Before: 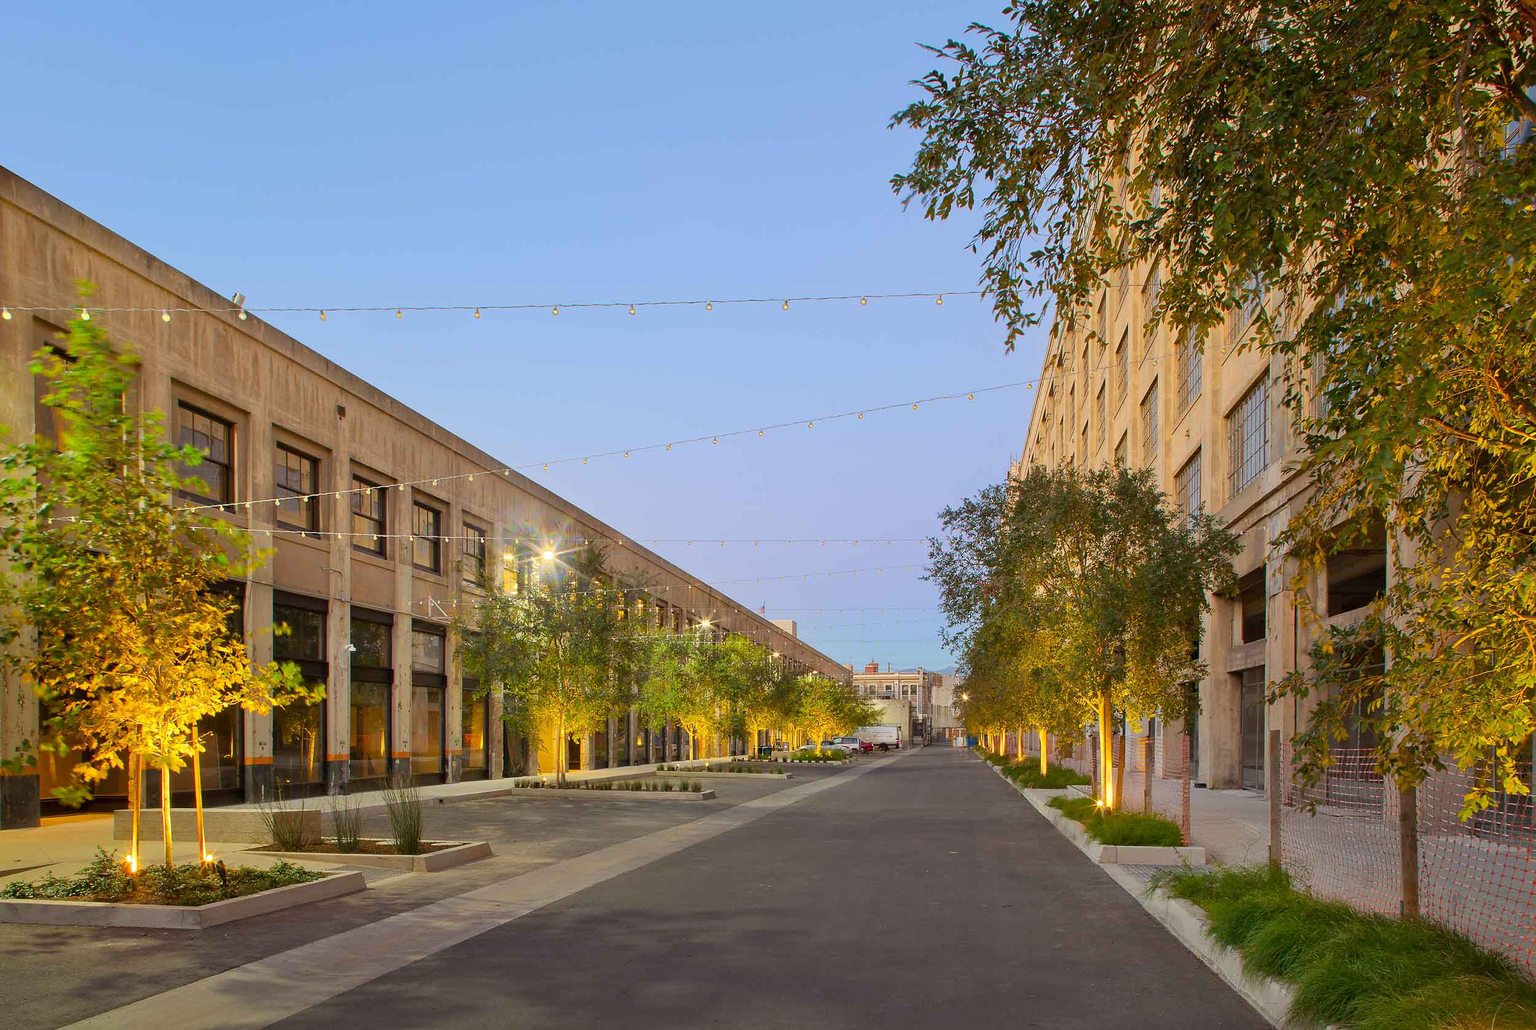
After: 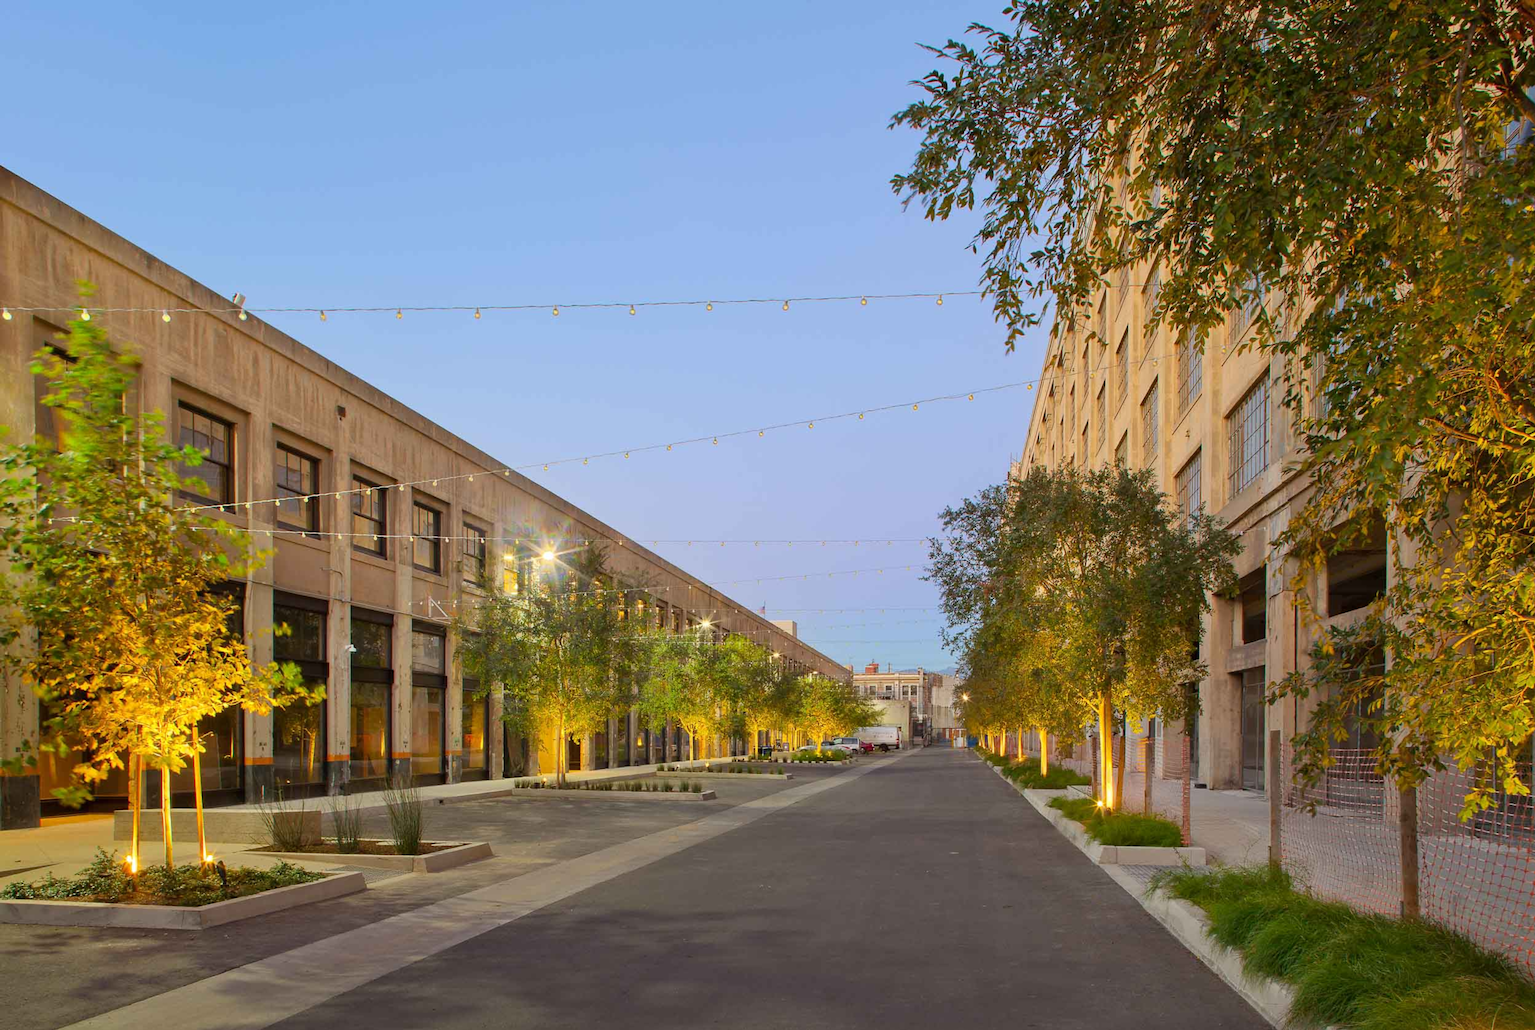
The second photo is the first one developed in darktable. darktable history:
lowpass: radius 0.5, unbound 0
